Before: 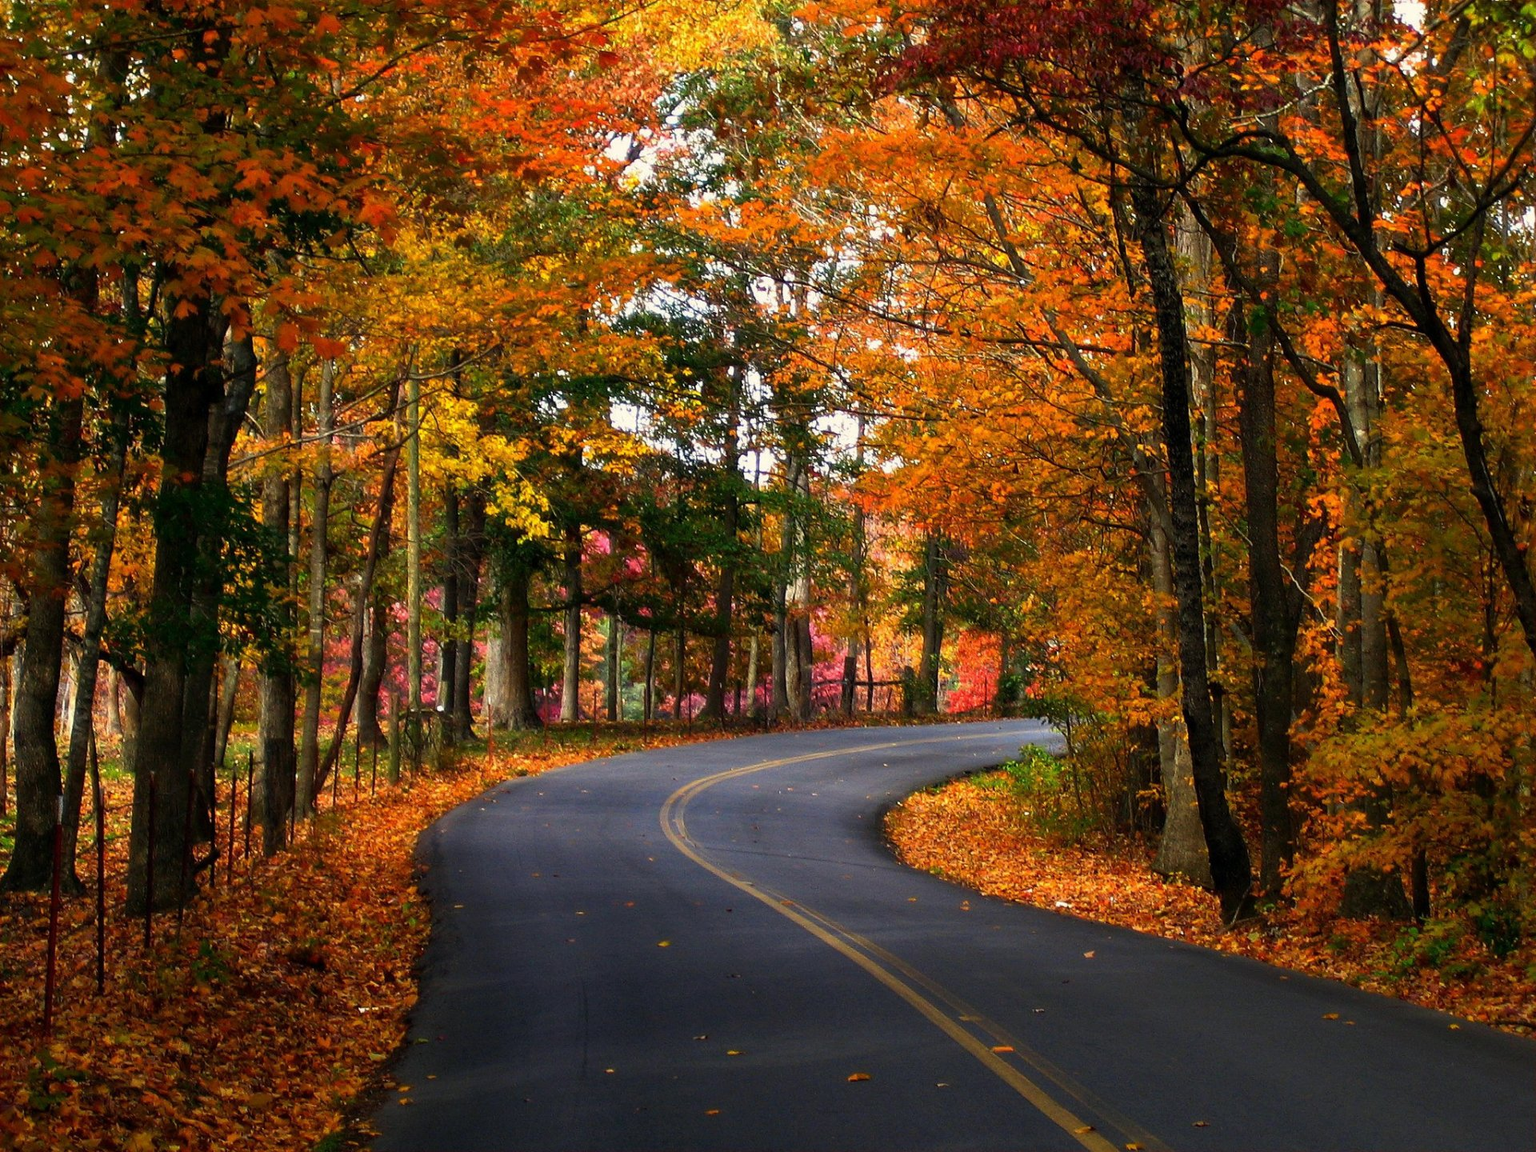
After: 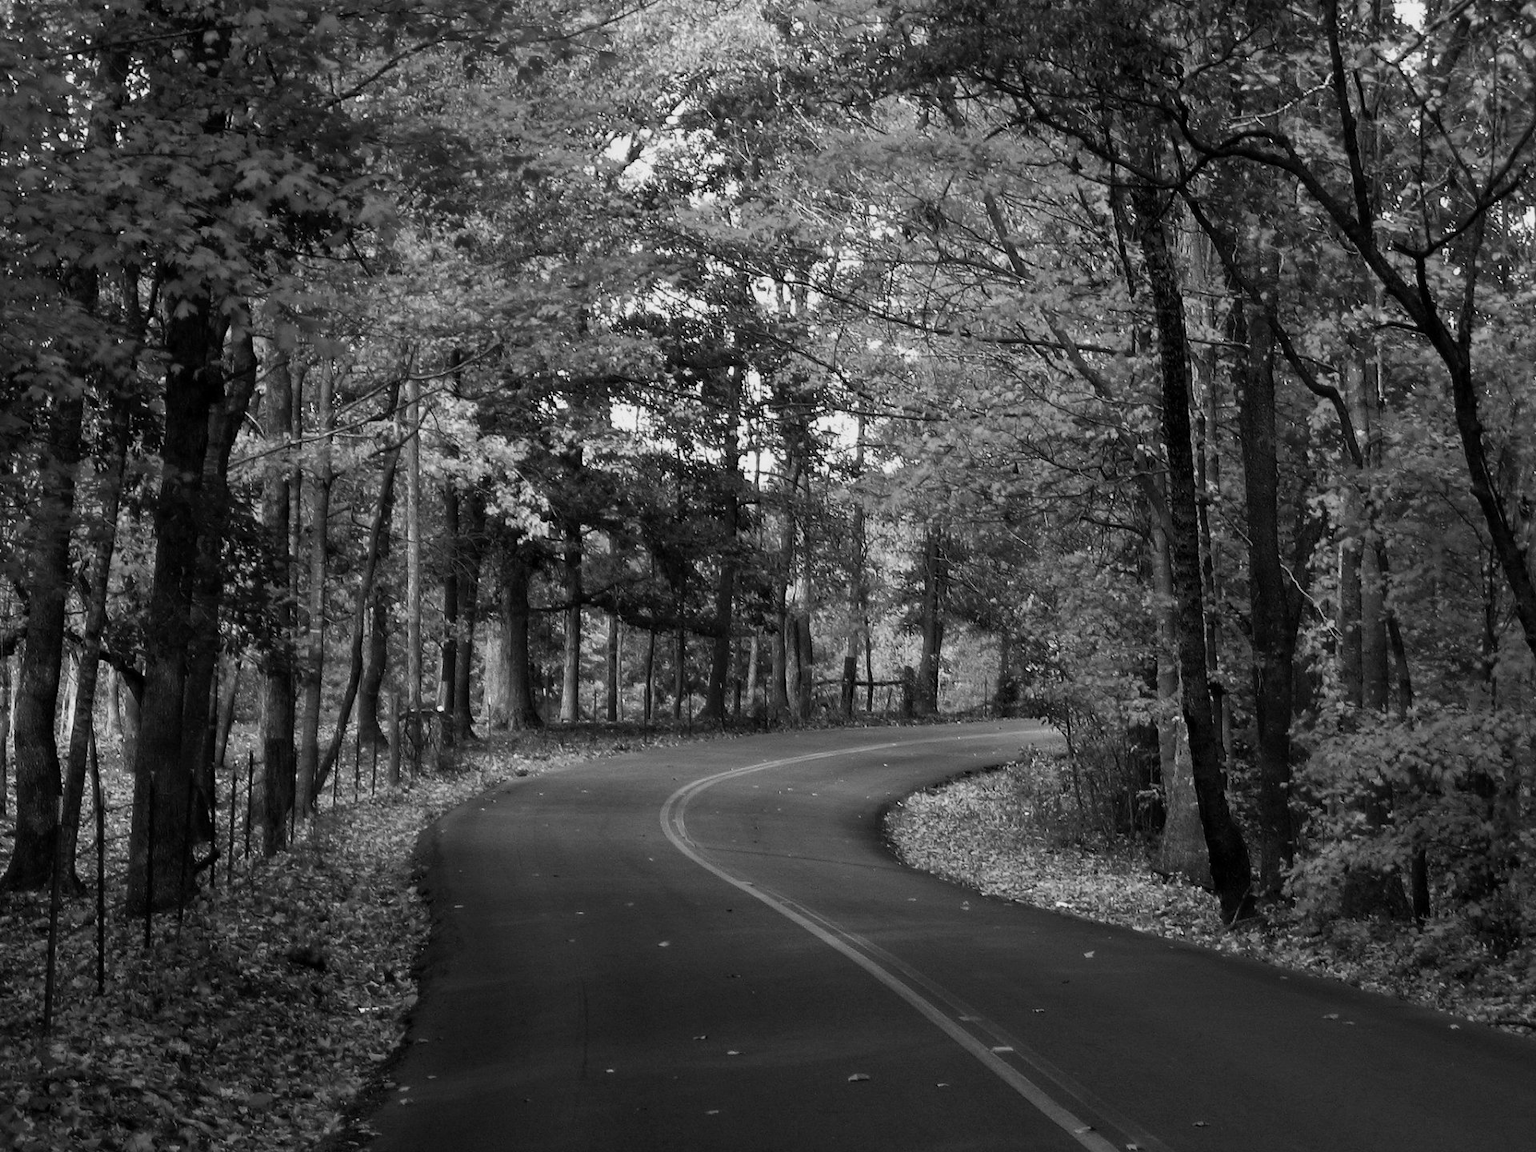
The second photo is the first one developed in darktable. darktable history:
local contrast: mode bilateral grid, contrast 15, coarseness 36, detail 105%, midtone range 0.2
monochrome: a -74.22, b 78.2
